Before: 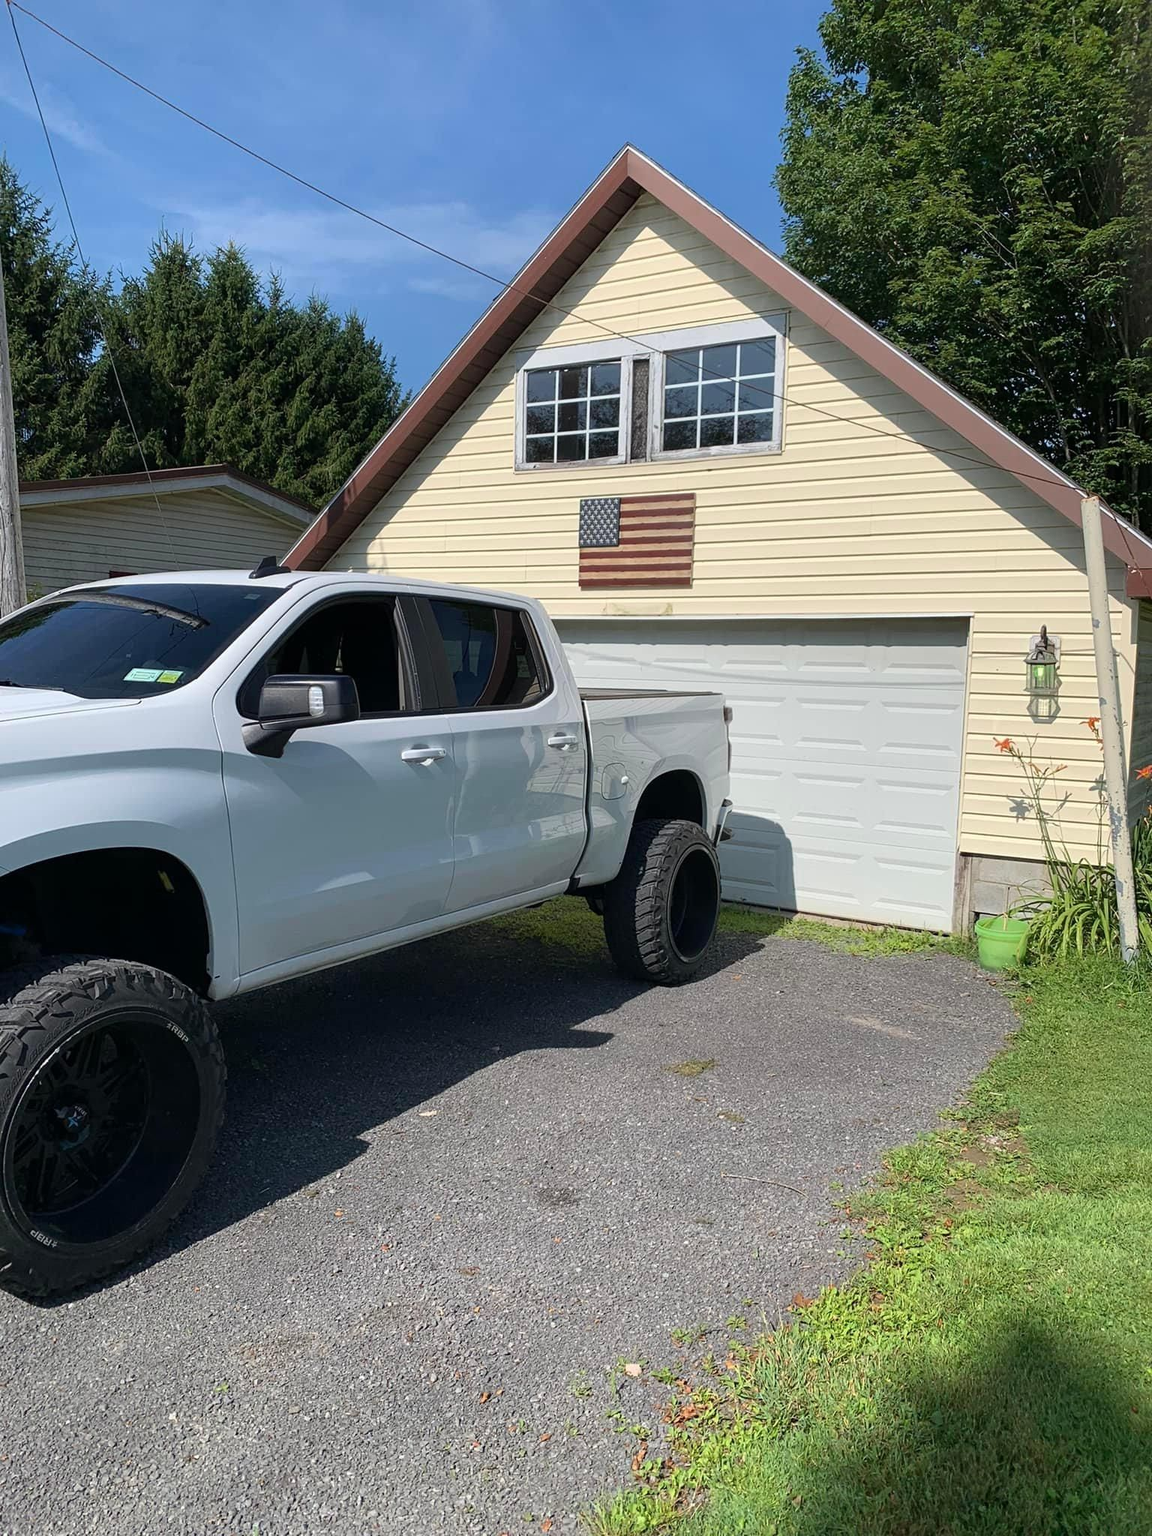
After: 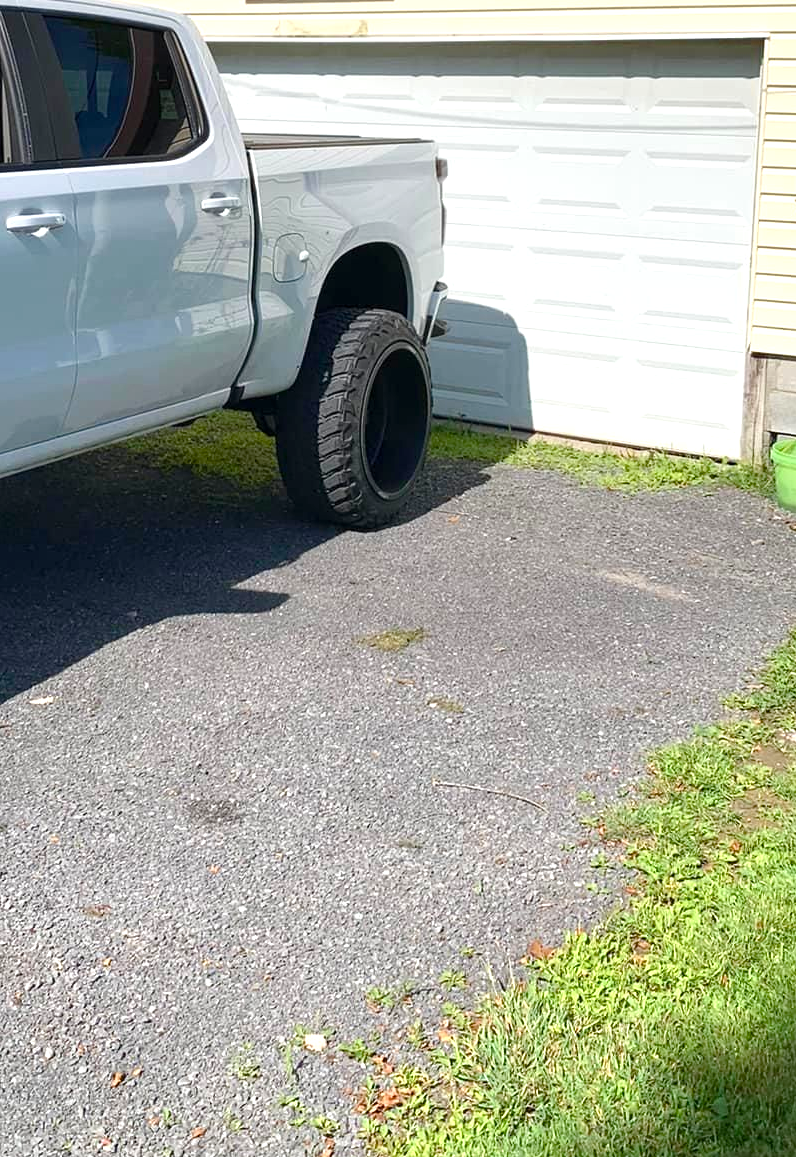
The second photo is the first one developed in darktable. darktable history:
crop: left 34.475%, top 38.326%, right 13.678%, bottom 5.151%
exposure: exposure 0.609 EV, compensate highlight preservation false
color balance rgb: perceptual saturation grading › global saturation 20%, perceptual saturation grading › highlights -24.785%, perceptual saturation grading › shadows 25.816%
